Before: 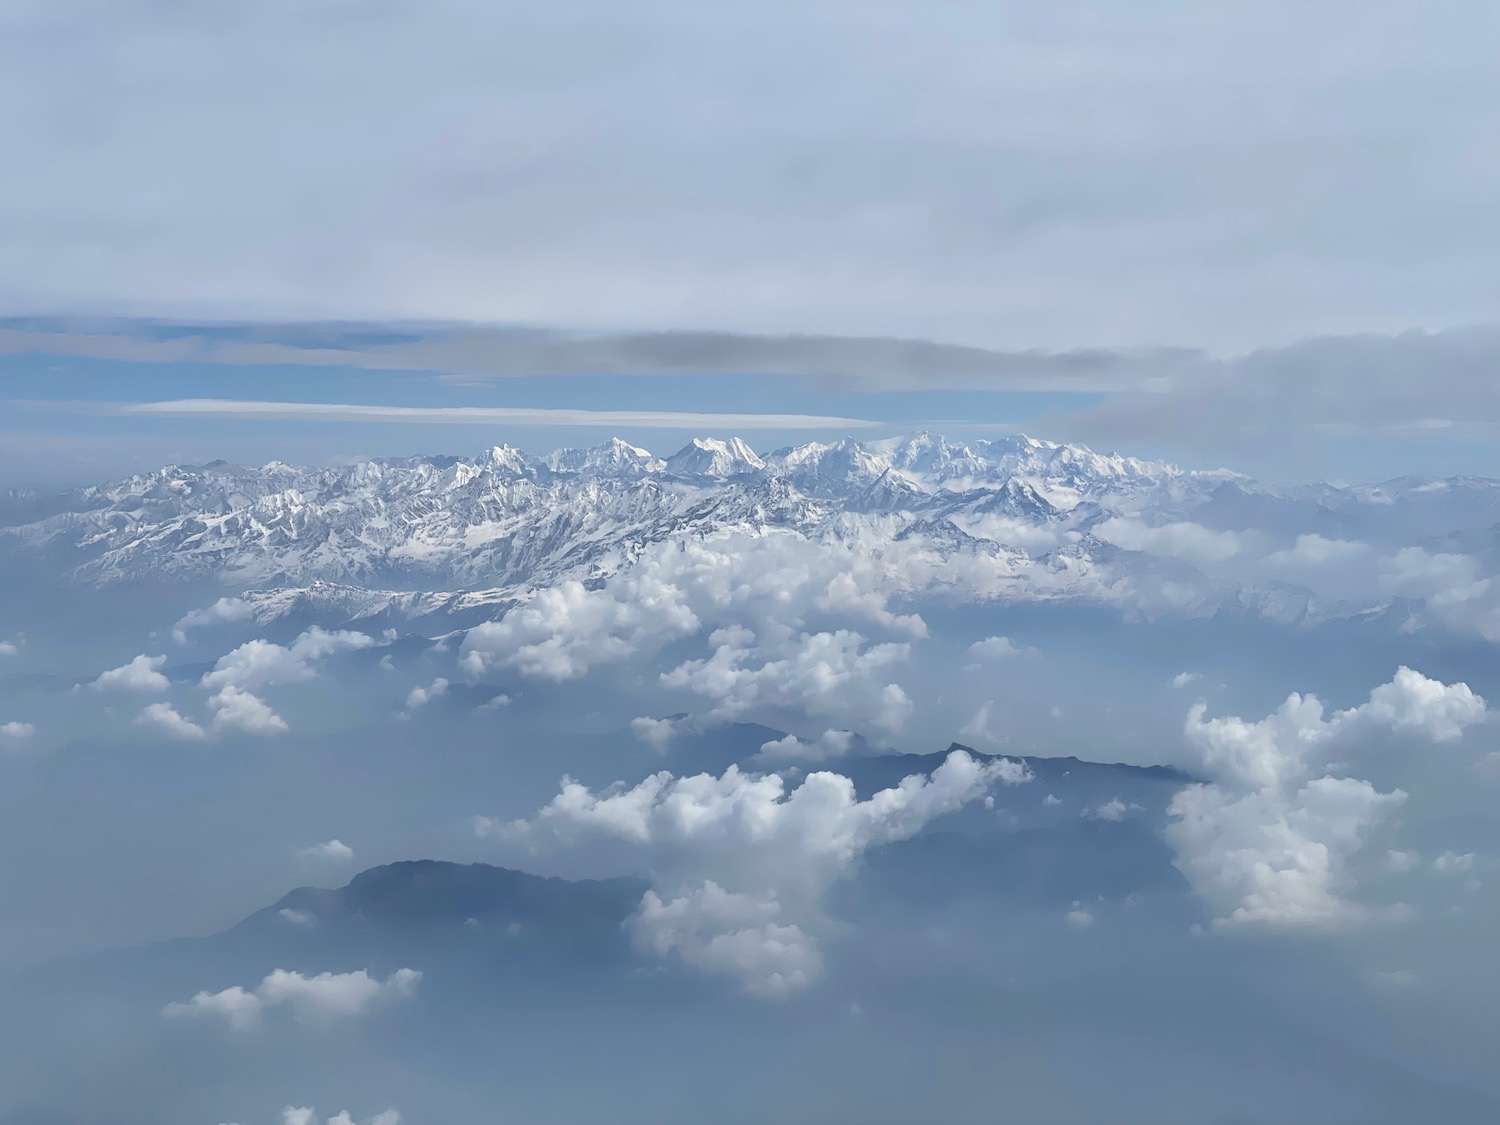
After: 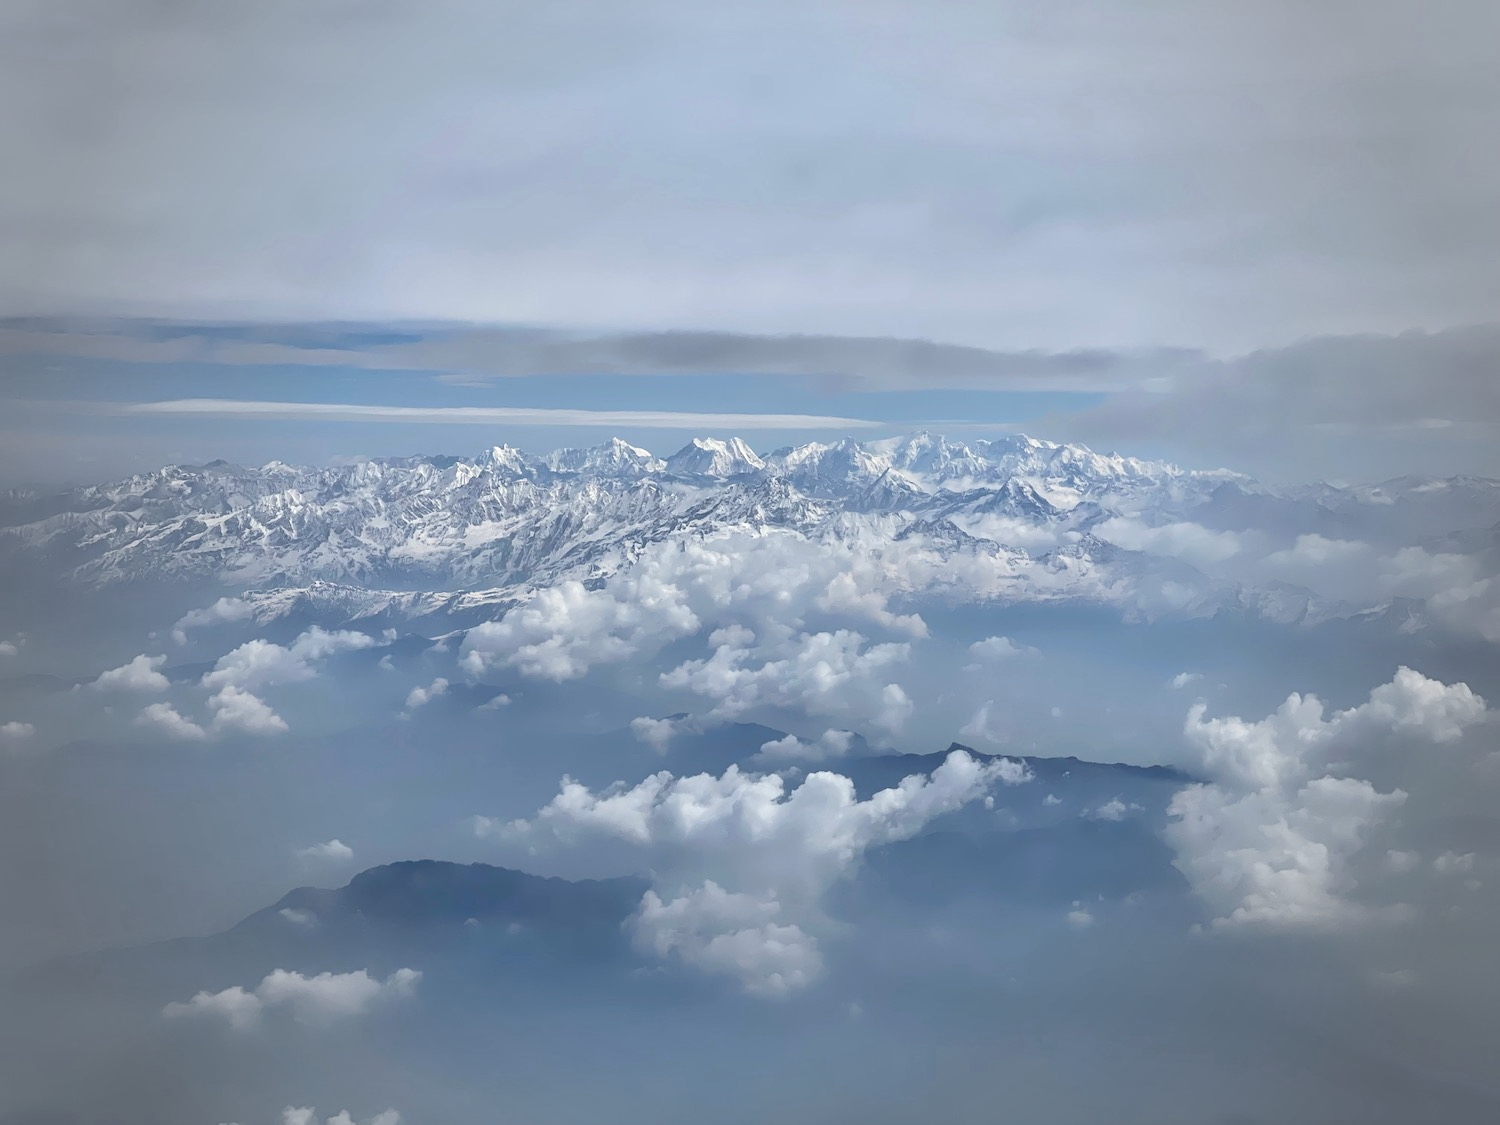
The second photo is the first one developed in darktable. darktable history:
vignetting: fall-off start 65.64%, brightness -0.348, width/height ratio 0.877
local contrast: highlights 104%, shadows 101%, detail 119%, midtone range 0.2
